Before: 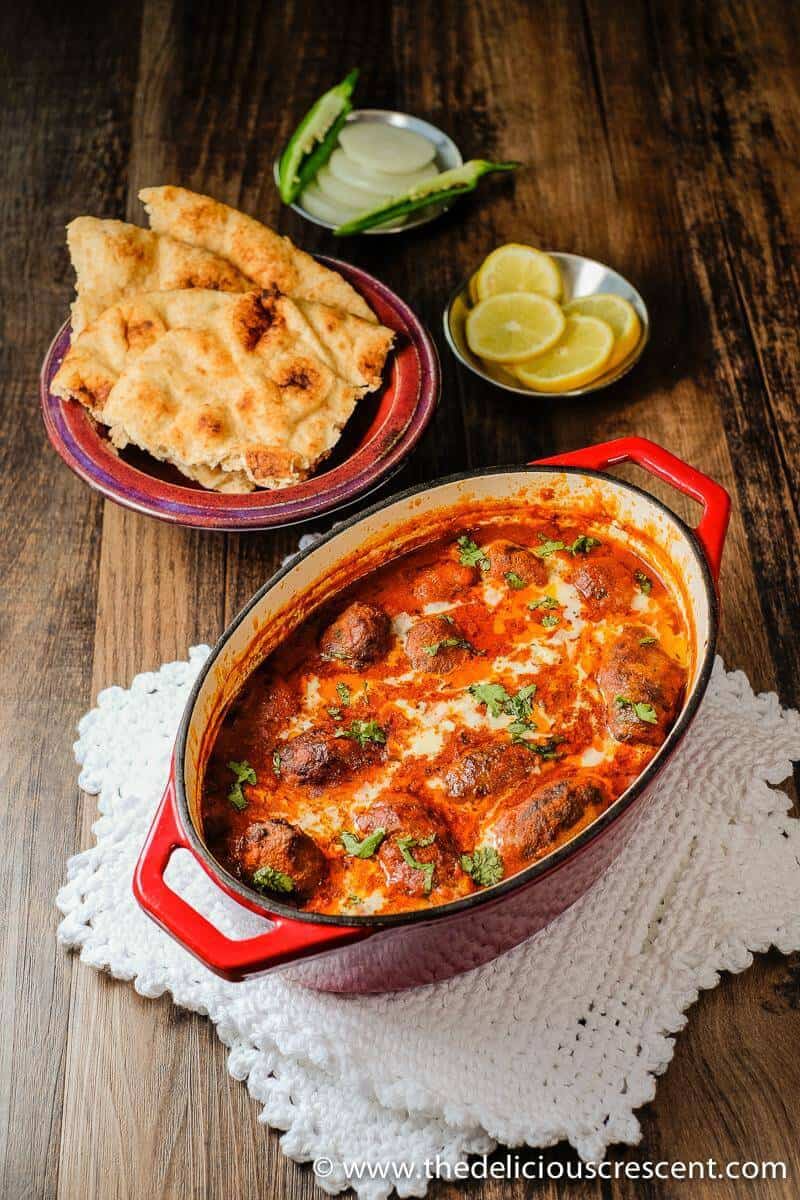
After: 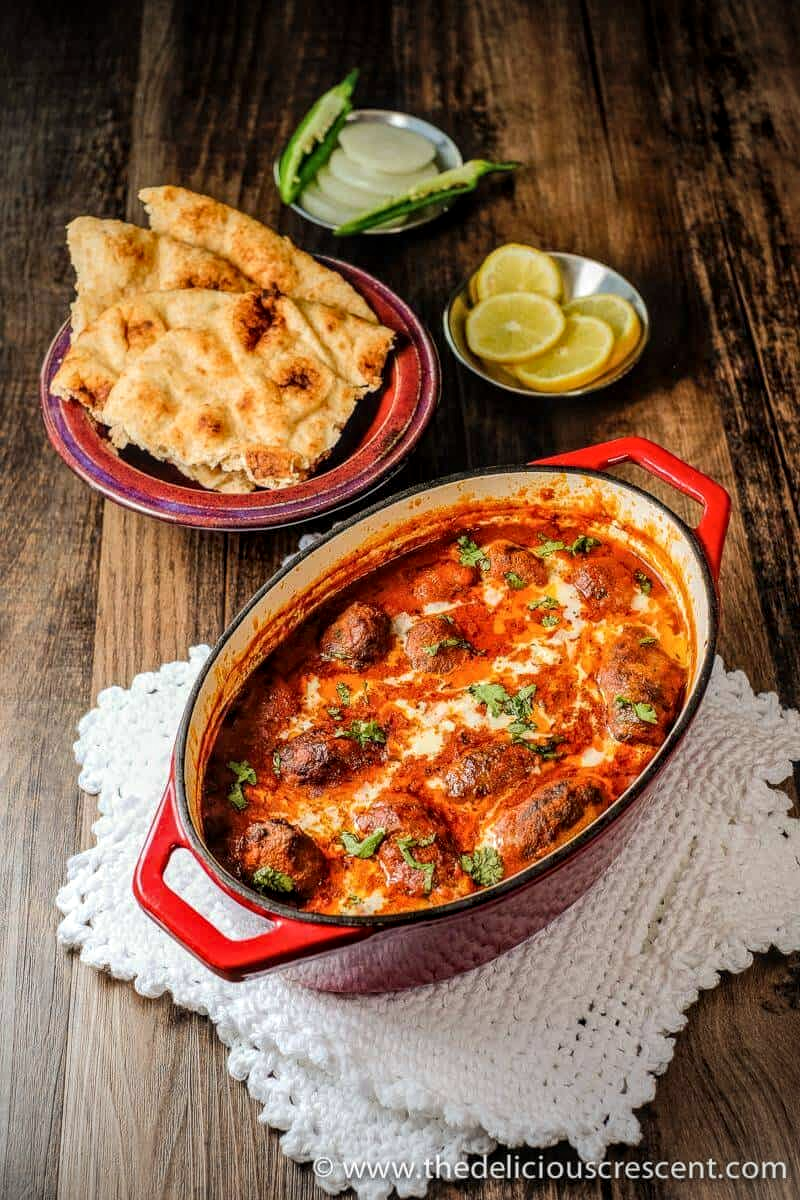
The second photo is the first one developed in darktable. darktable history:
vignetting: fall-off radius 60.92%
local contrast: detail 130%
